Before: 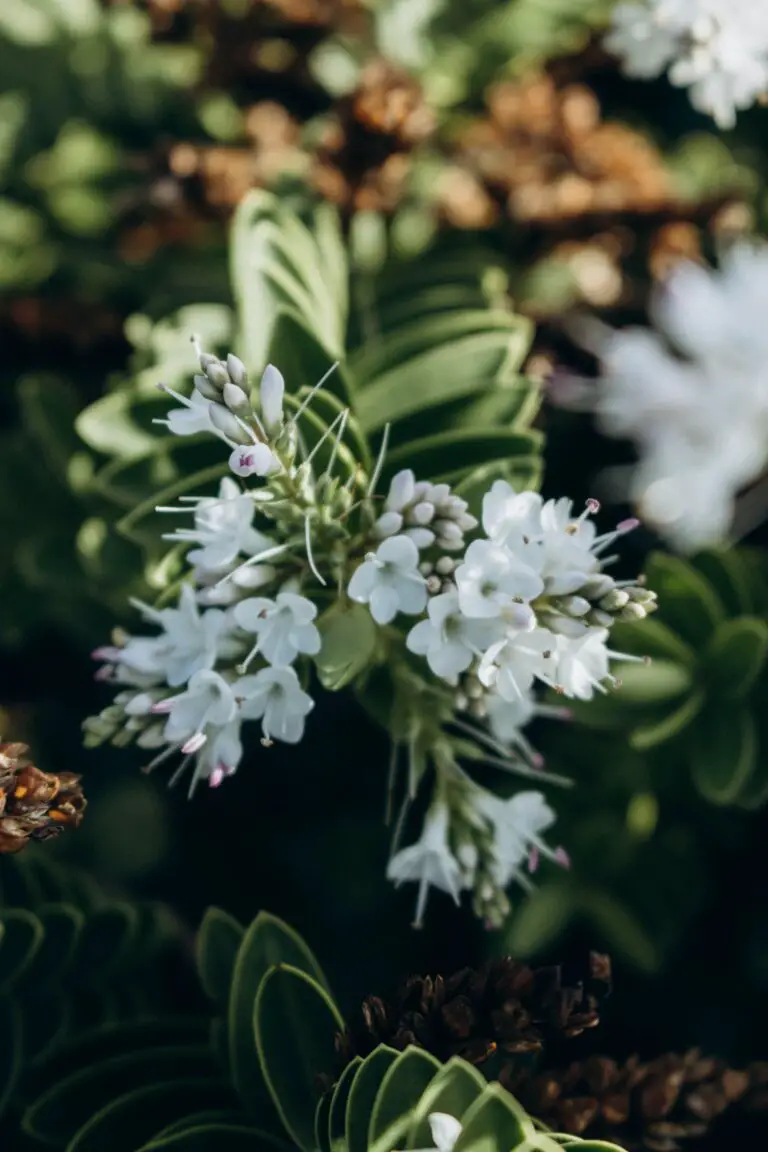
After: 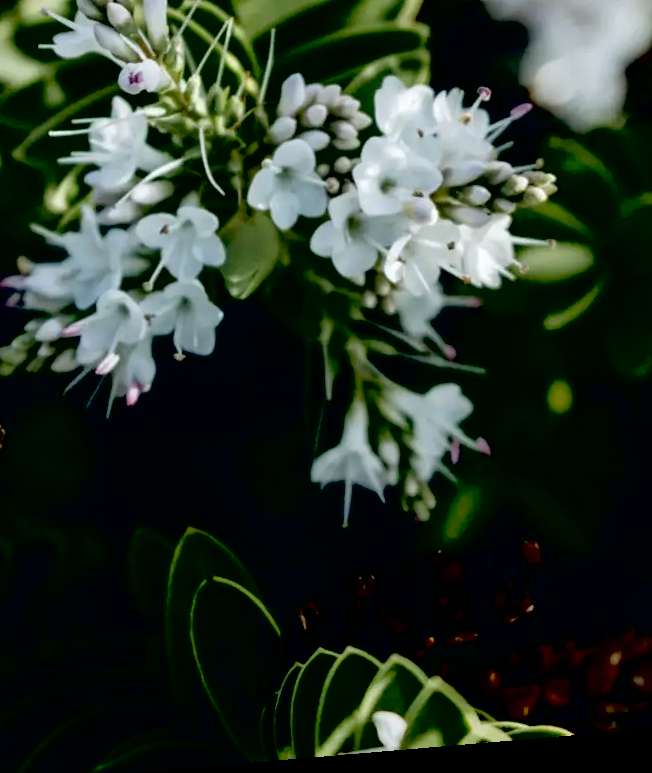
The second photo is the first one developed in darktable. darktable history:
rotate and perspective: rotation -4.86°, automatic cropping off
crop and rotate: left 17.299%, top 35.115%, right 7.015%, bottom 1.024%
local contrast: mode bilateral grid, contrast 25, coarseness 60, detail 151%, midtone range 0.2
exposure: black level correction 0.047, exposure 0.013 EV, compensate highlight preservation false
